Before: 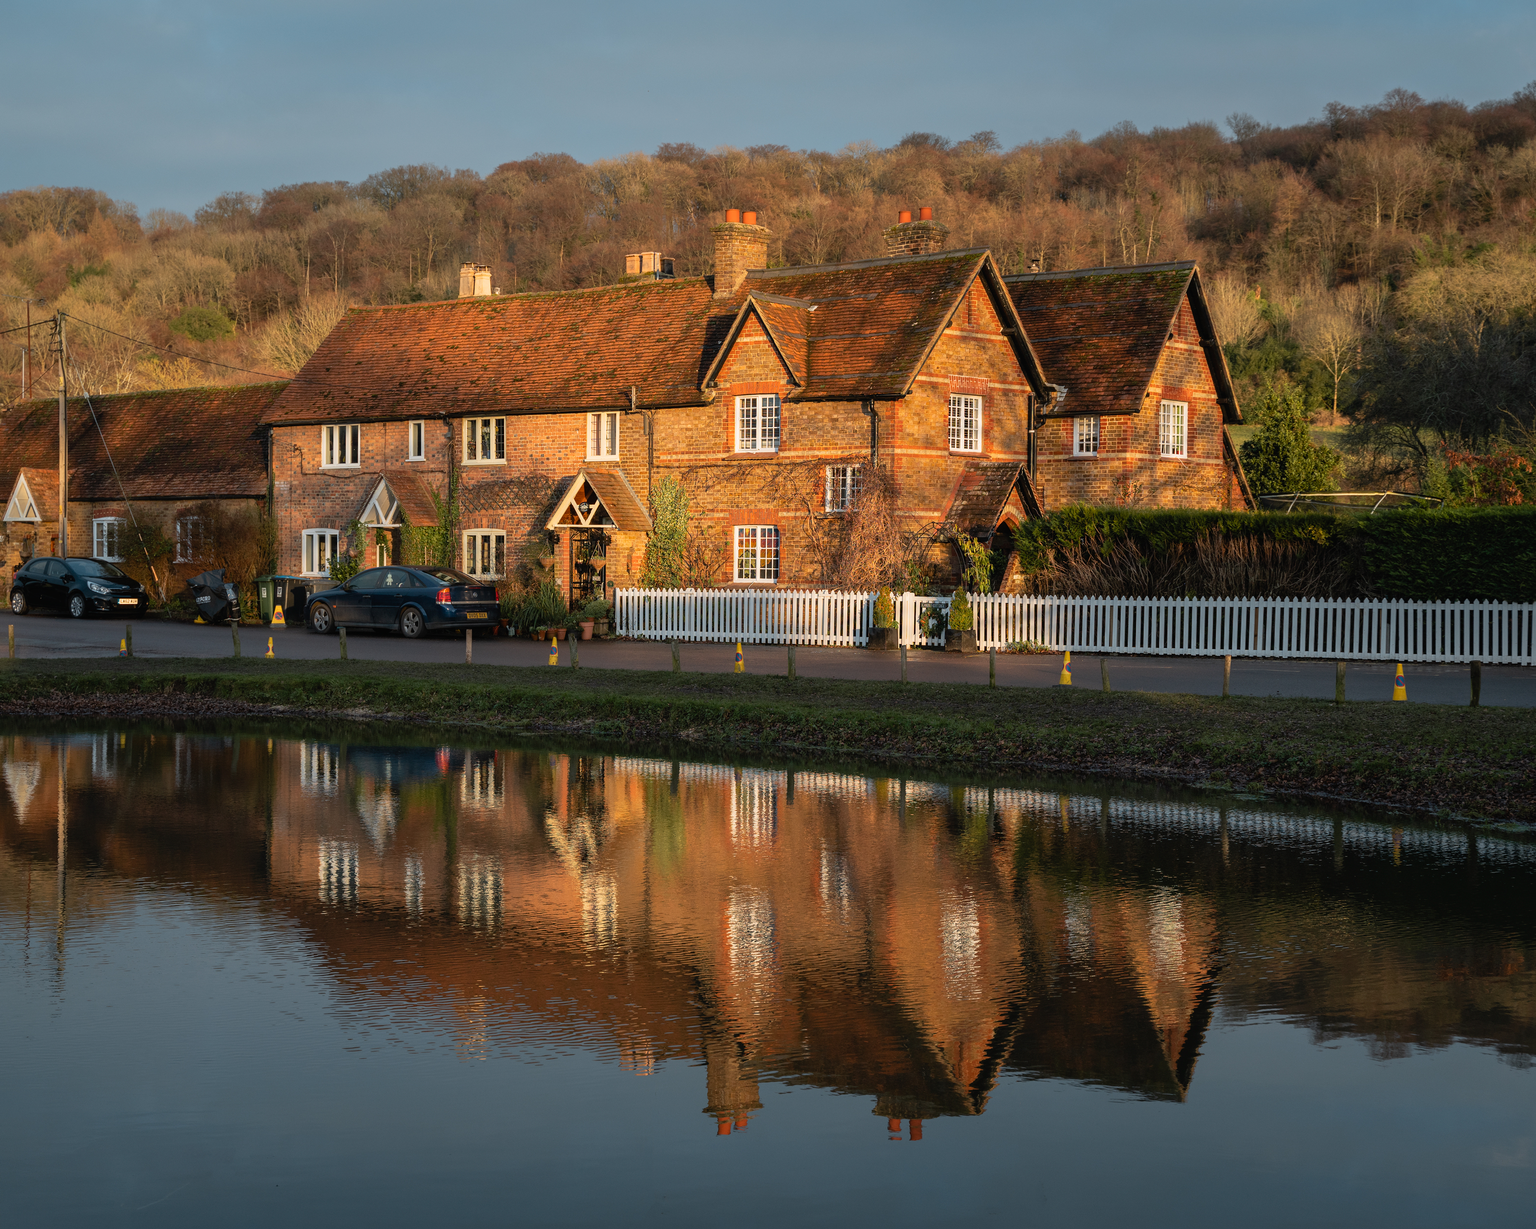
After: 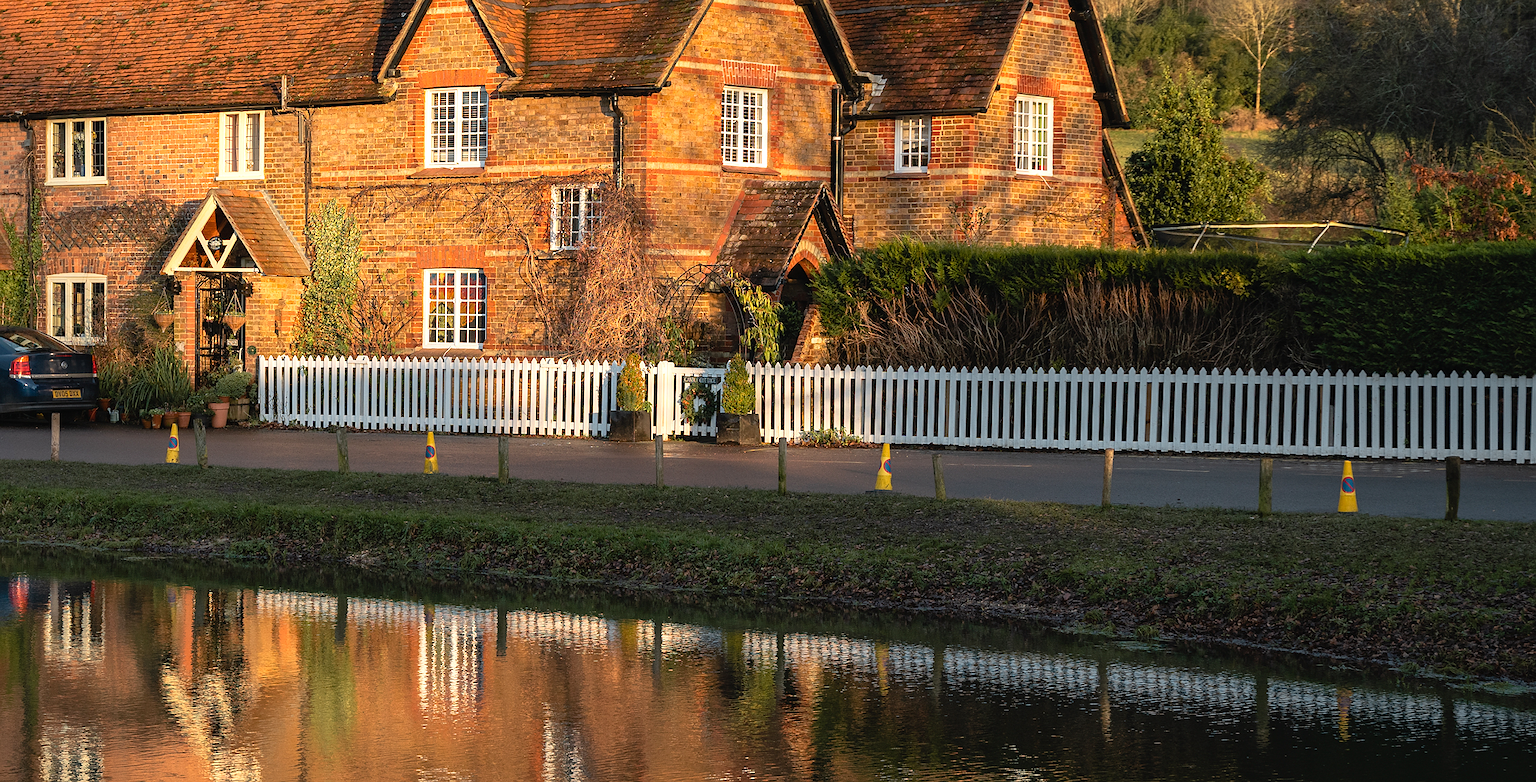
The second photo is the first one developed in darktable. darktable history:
sharpen: radius 1, threshold 1
crop and rotate: left 27.938%, top 27.046%, bottom 27.046%
exposure: black level correction 0, exposure 0.4 EV, compensate exposure bias true, compensate highlight preservation false
